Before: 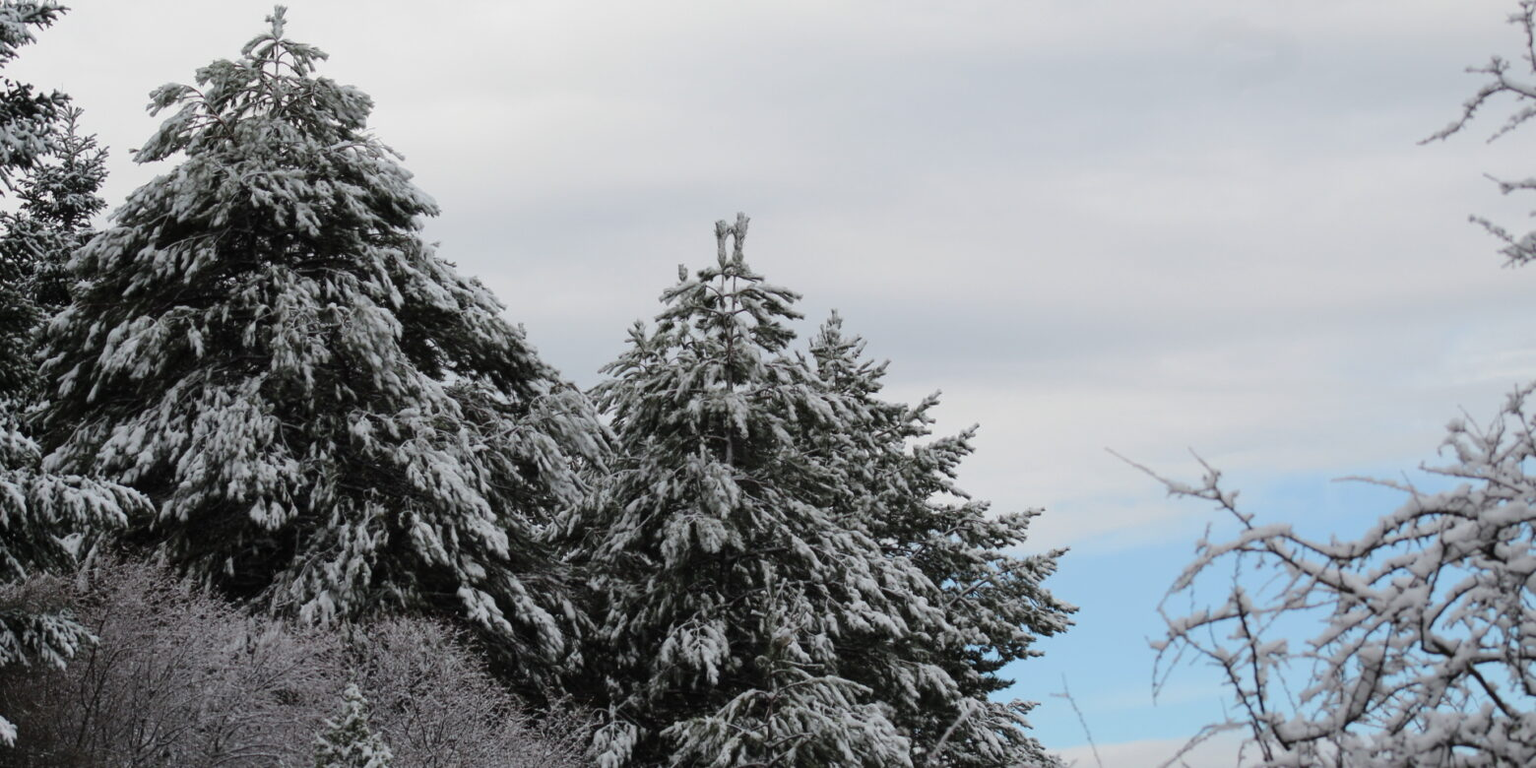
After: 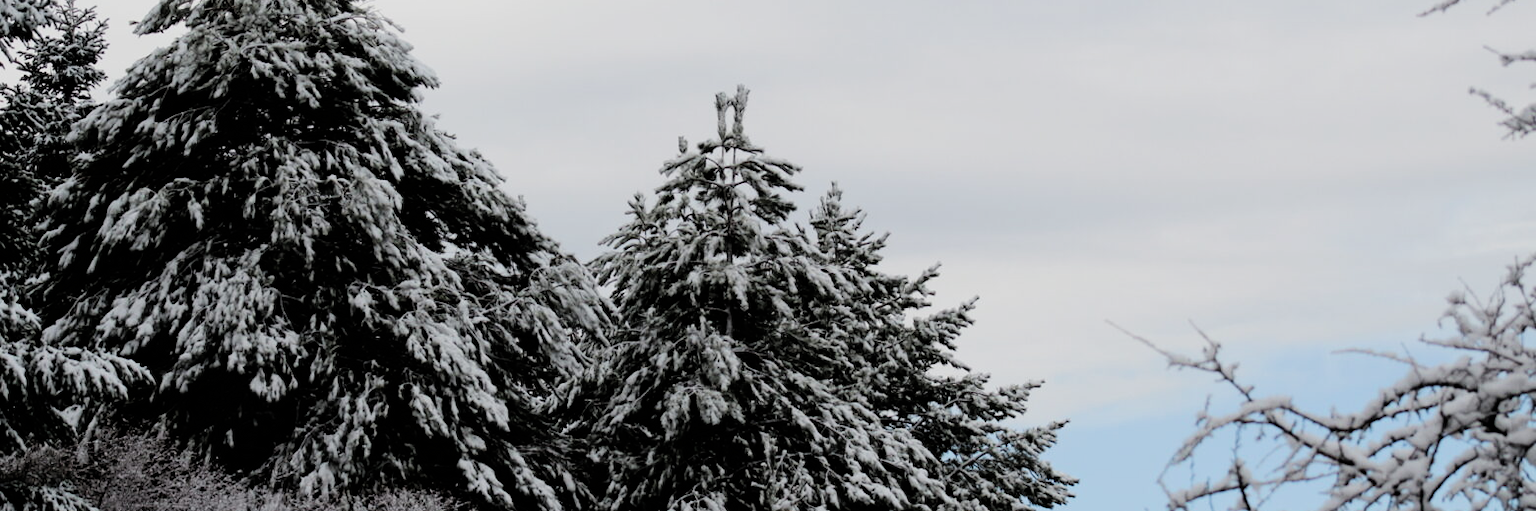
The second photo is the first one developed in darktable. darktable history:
crop: top 16.727%, bottom 16.727%
filmic rgb: black relative exposure -5 EV, white relative exposure 3.5 EV, hardness 3.19, contrast 1.4, highlights saturation mix -50%
